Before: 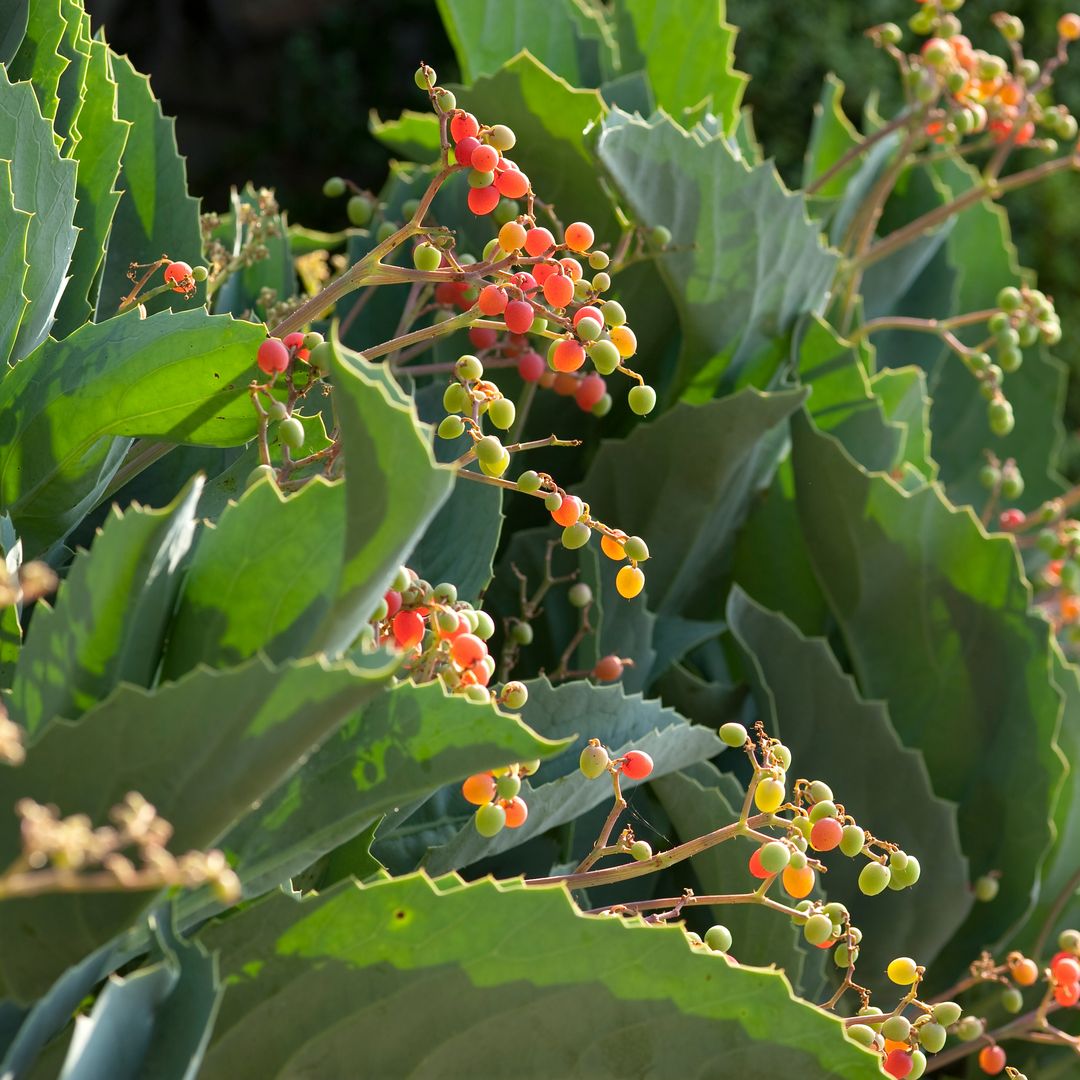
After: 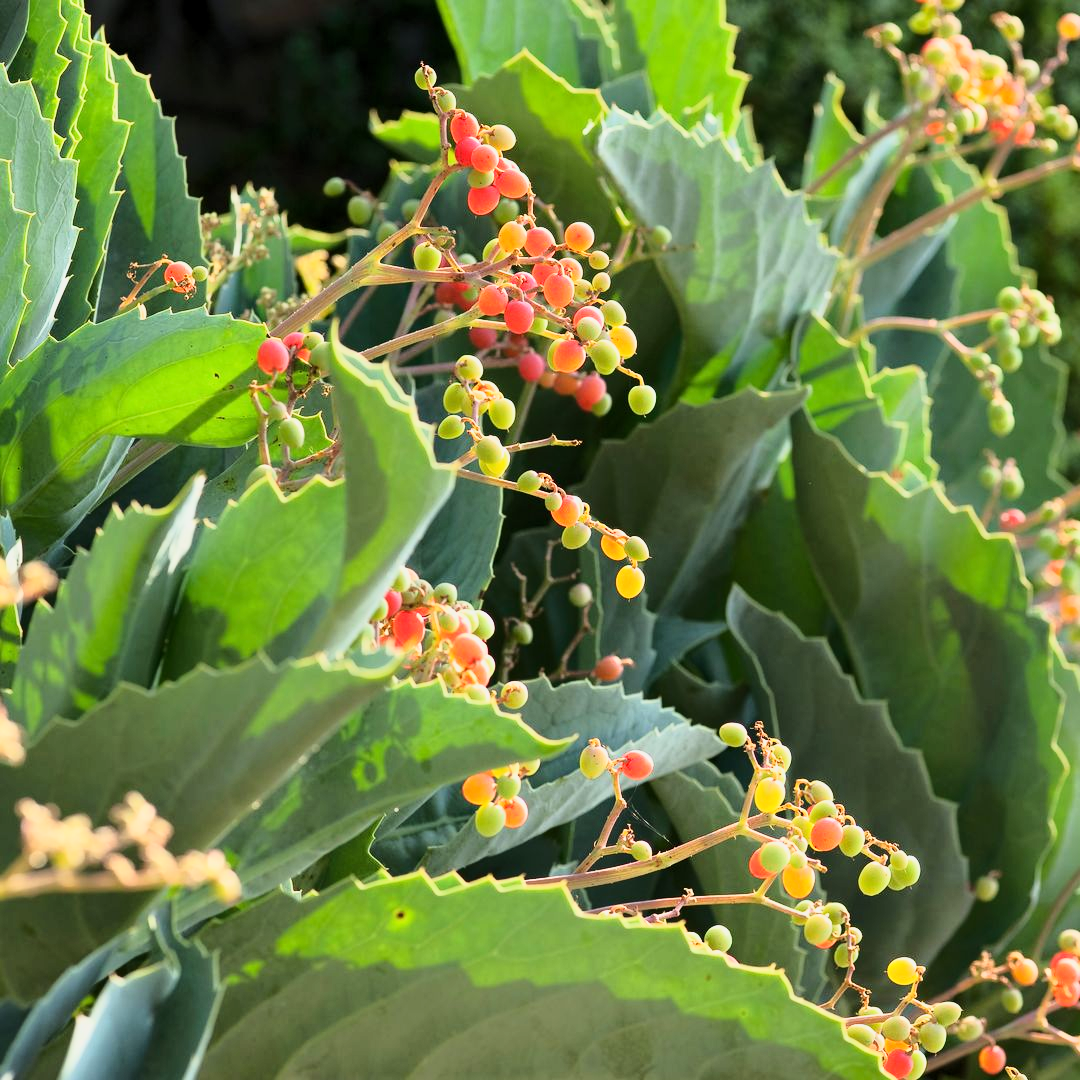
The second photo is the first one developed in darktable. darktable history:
base curve: curves: ch0 [(0, 0) (0.036, 0.037) (0.121, 0.228) (0.46, 0.76) (0.859, 0.983) (1, 1)]
tone curve: curves: ch0 [(0.013, 0) (0.061, 0.068) (0.239, 0.256) (0.502, 0.505) (0.683, 0.676) (0.761, 0.773) (0.858, 0.858) (0.987, 0.945)]; ch1 [(0, 0) (0.172, 0.123) (0.304, 0.288) (0.414, 0.44) (0.472, 0.473) (0.502, 0.508) (0.521, 0.528) (0.583, 0.595) (0.654, 0.673) (0.728, 0.761) (1, 1)]; ch2 [(0, 0) (0.411, 0.424) (0.485, 0.476) (0.502, 0.502) (0.553, 0.557) (0.57, 0.576) (1, 1)], color space Lab, linked channels, preserve colors none
